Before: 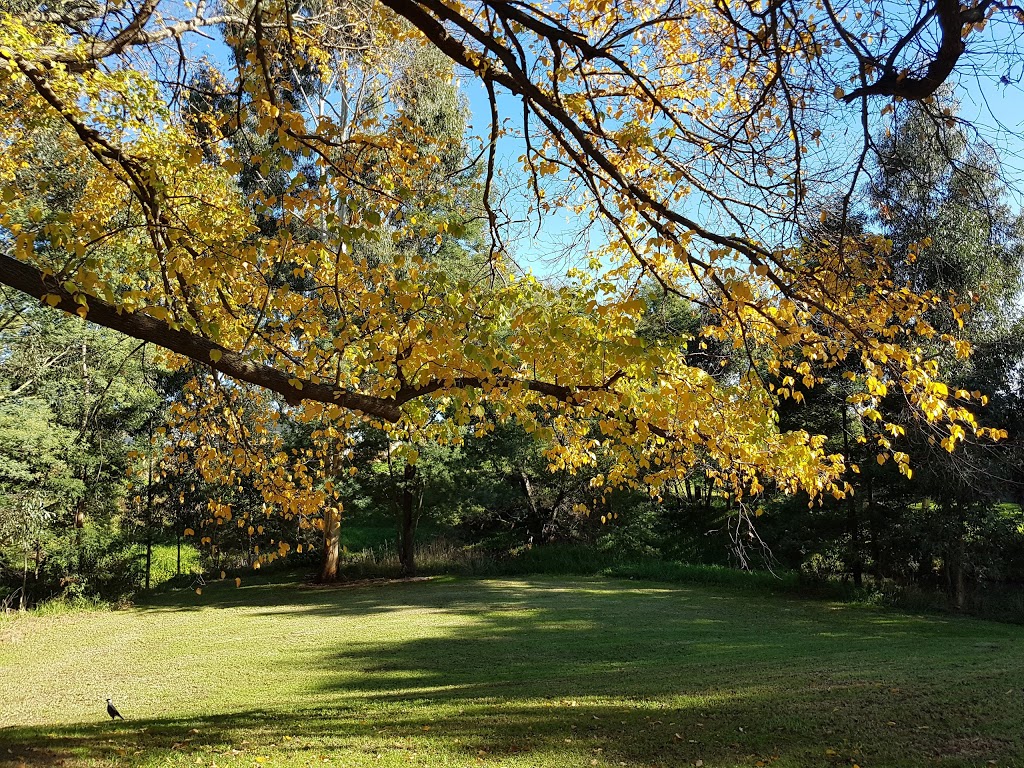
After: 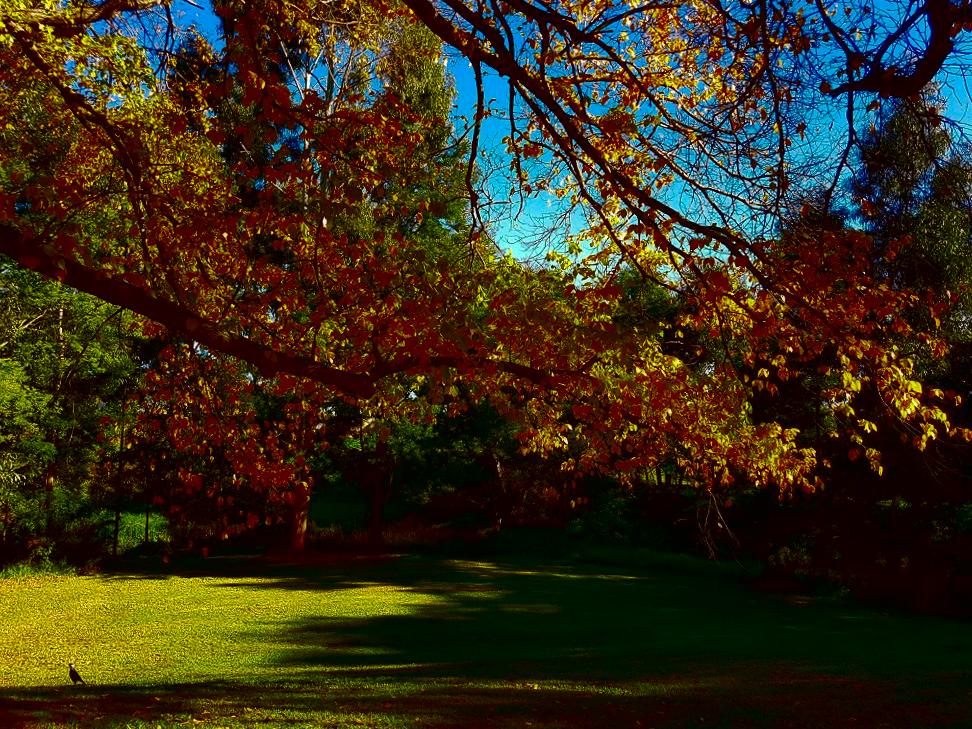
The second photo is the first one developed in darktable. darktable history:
contrast brightness saturation: brightness -0.986, saturation 0.988
crop and rotate: angle -2.3°
color balance rgb: shadows lift › chroma 0.757%, shadows lift › hue 113.44°, highlights gain › luminance 9.6%, perceptual saturation grading › global saturation 19.738%, perceptual brilliance grading › global brilliance 2.773%, perceptual brilliance grading › highlights -2.255%, perceptual brilliance grading › shadows 3.044%
contrast equalizer: octaves 7, y [[0.5, 0.542, 0.583, 0.625, 0.667, 0.708], [0.5 ×6], [0.5 ×6], [0, 0.033, 0.067, 0.1, 0.133, 0.167], [0, 0.05, 0.1, 0.15, 0.2, 0.25]], mix -0.297
tone equalizer: on, module defaults
color correction: highlights a* 6.53, highlights b* 7.45, shadows a* 6.13, shadows b* 6.91, saturation 0.925
